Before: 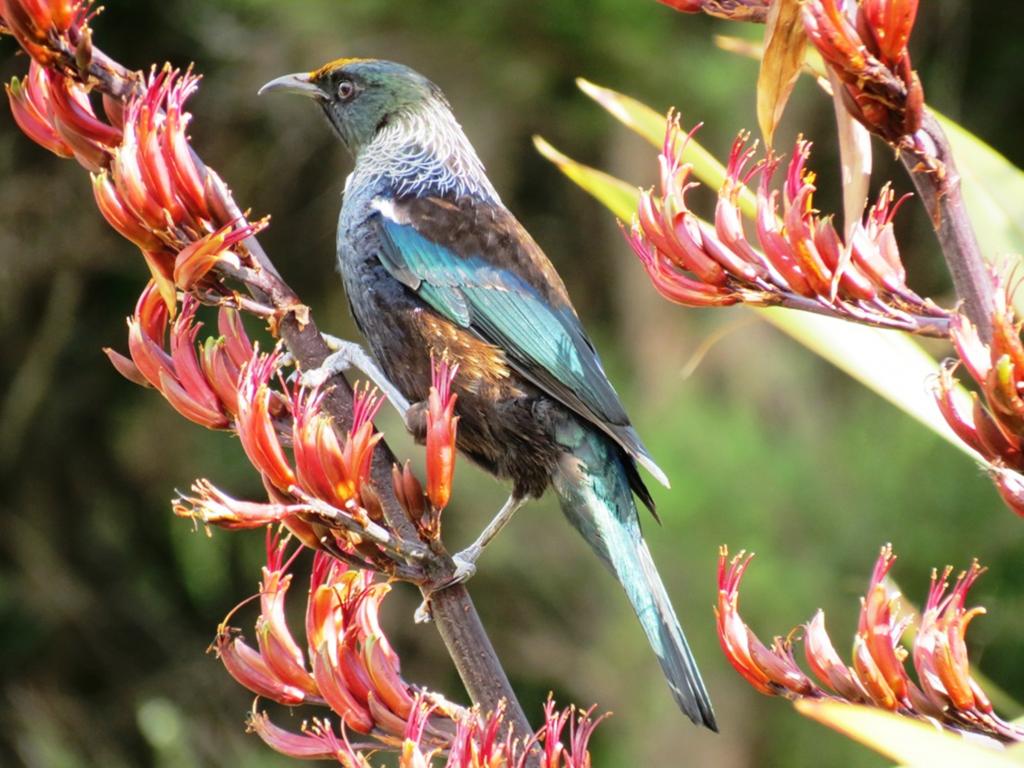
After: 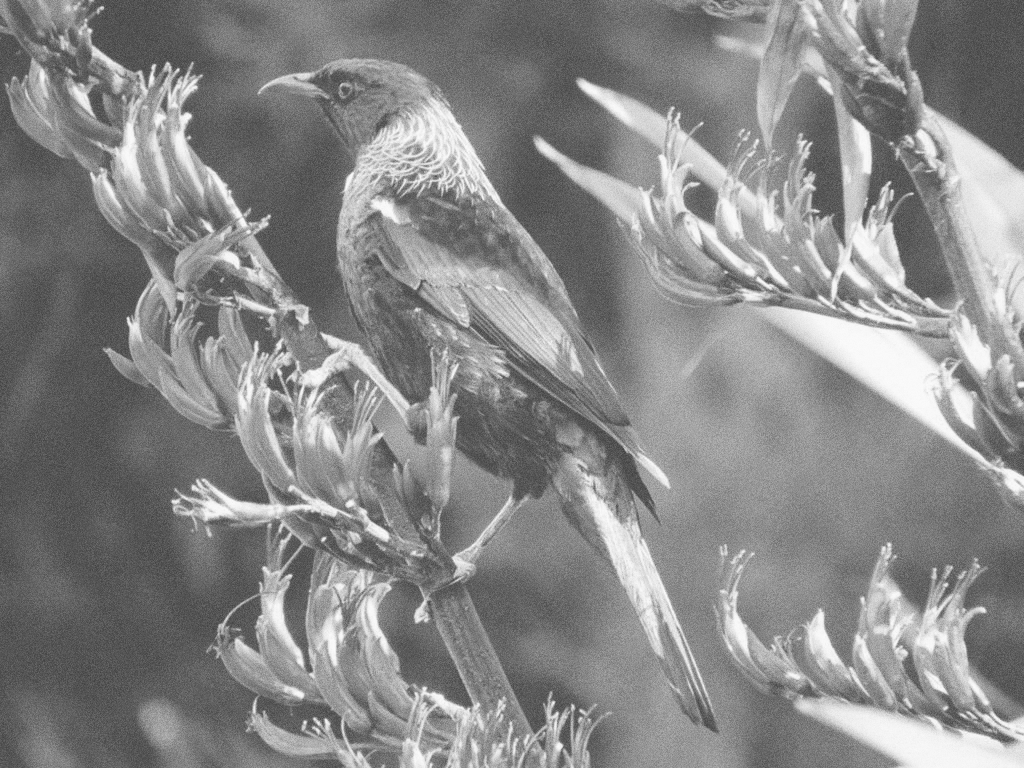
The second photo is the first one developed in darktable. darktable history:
rgb curve: curves: ch0 [(0, 0.186) (0.314, 0.284) (0.775, 0.708) (1, 1)], compensate middle gray true, preserve colors none
grain: coarseness 9.61 ISO, strength 35.62%
contrast brightness saturation: brightness 0.28
color calibration: output gray [0.28, 0.41, 0.31, 0], gray › normalize channels true, illuminant same as pipeline (D50), adaptation XYZ, x 0.346, y 0.359, gamut compression 0
